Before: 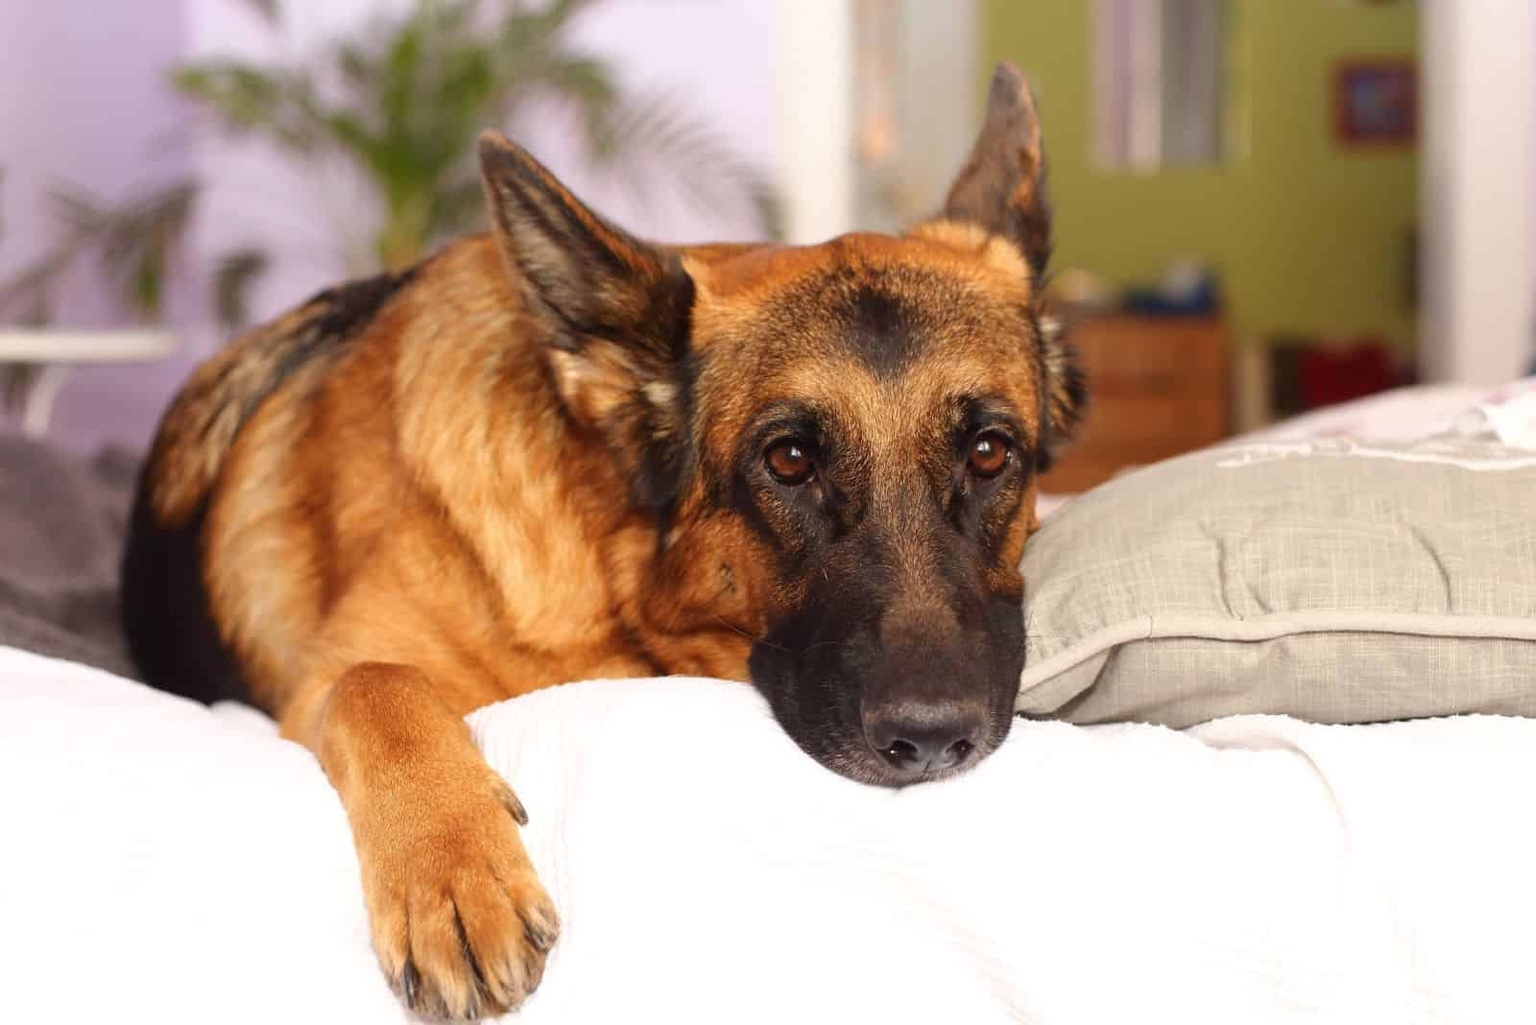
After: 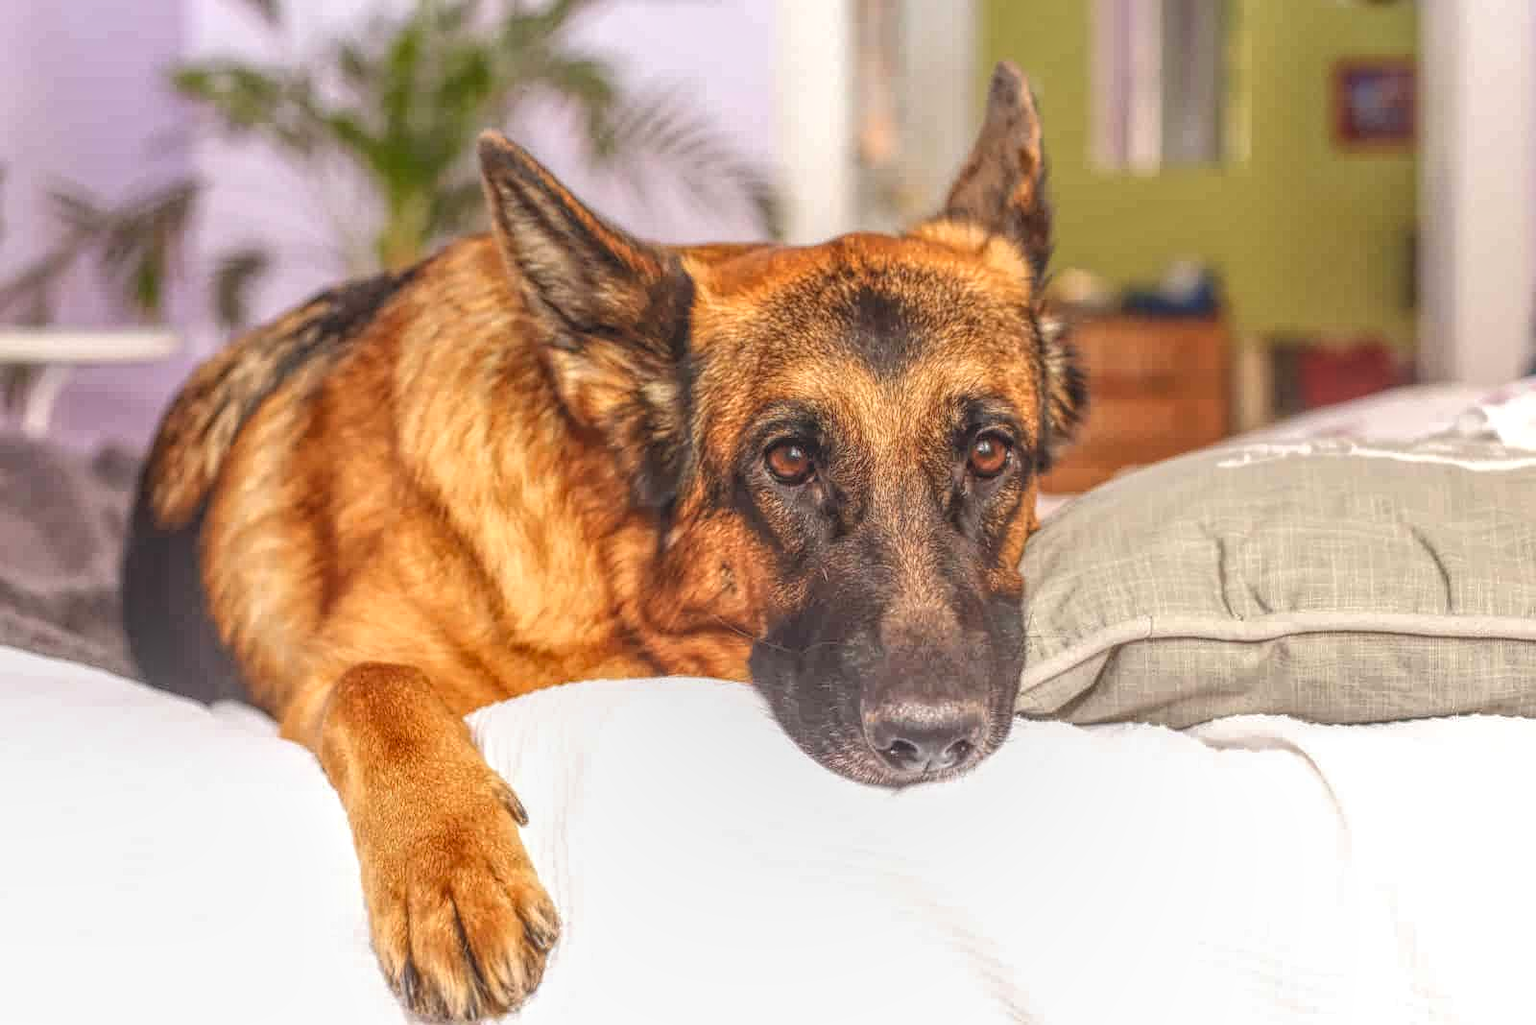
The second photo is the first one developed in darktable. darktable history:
contrast brightness saturation: contrast 0.103, brightness 0.029, saturation 0.091
local contrast: highlights 20%, shadows 24%, detail 201%, midtone range 0.2
shadows and highlights: shadows 29.74, highlights -30.26, low approximation 0.01, soften with gaussian
